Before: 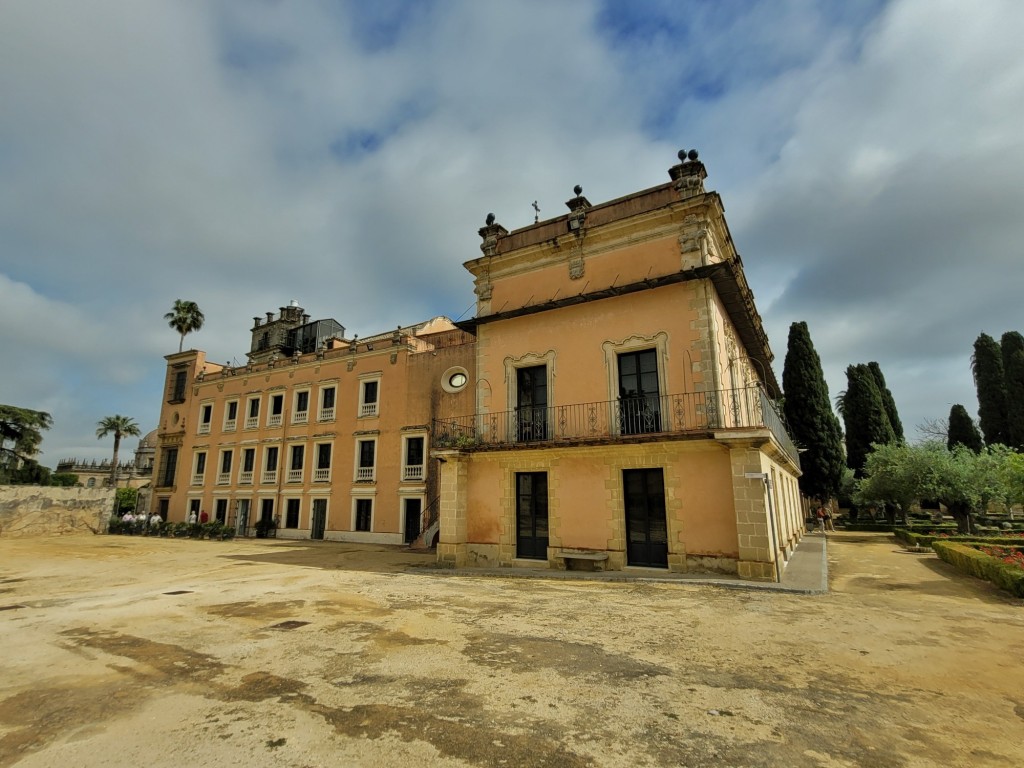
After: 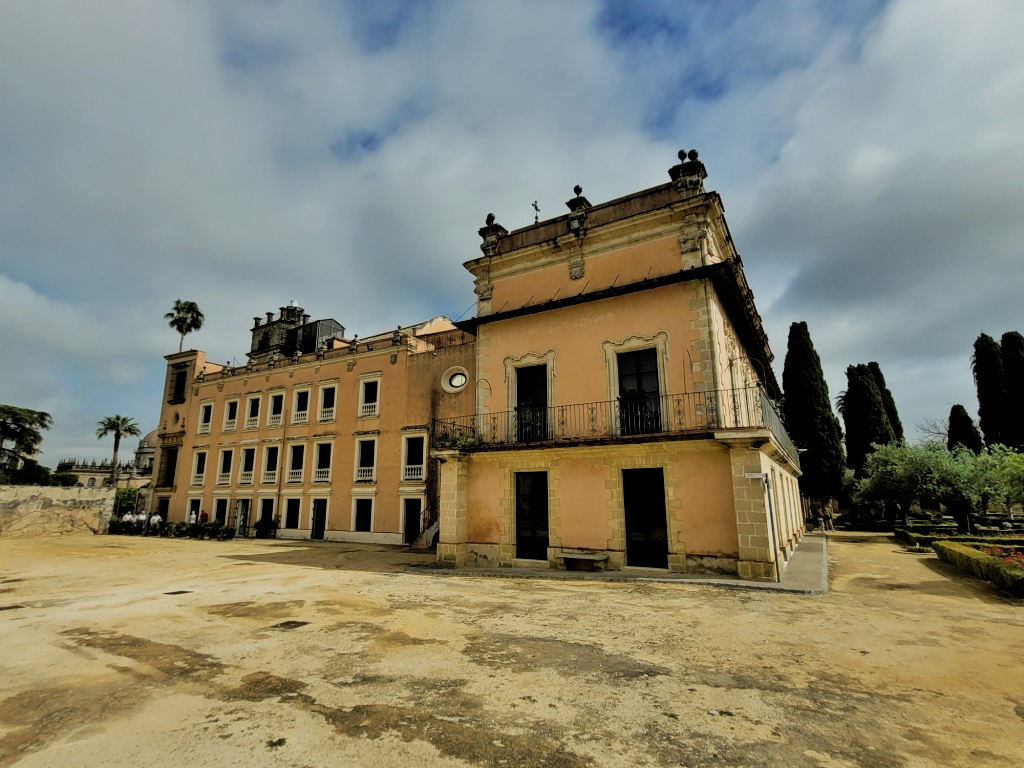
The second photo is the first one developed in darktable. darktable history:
filmic rgb: black relative exposure -5.13 EV, white relative exposure 3.97 EV, hardness 2.89, contrast 1.3, highlights saturation mix -30.8%
